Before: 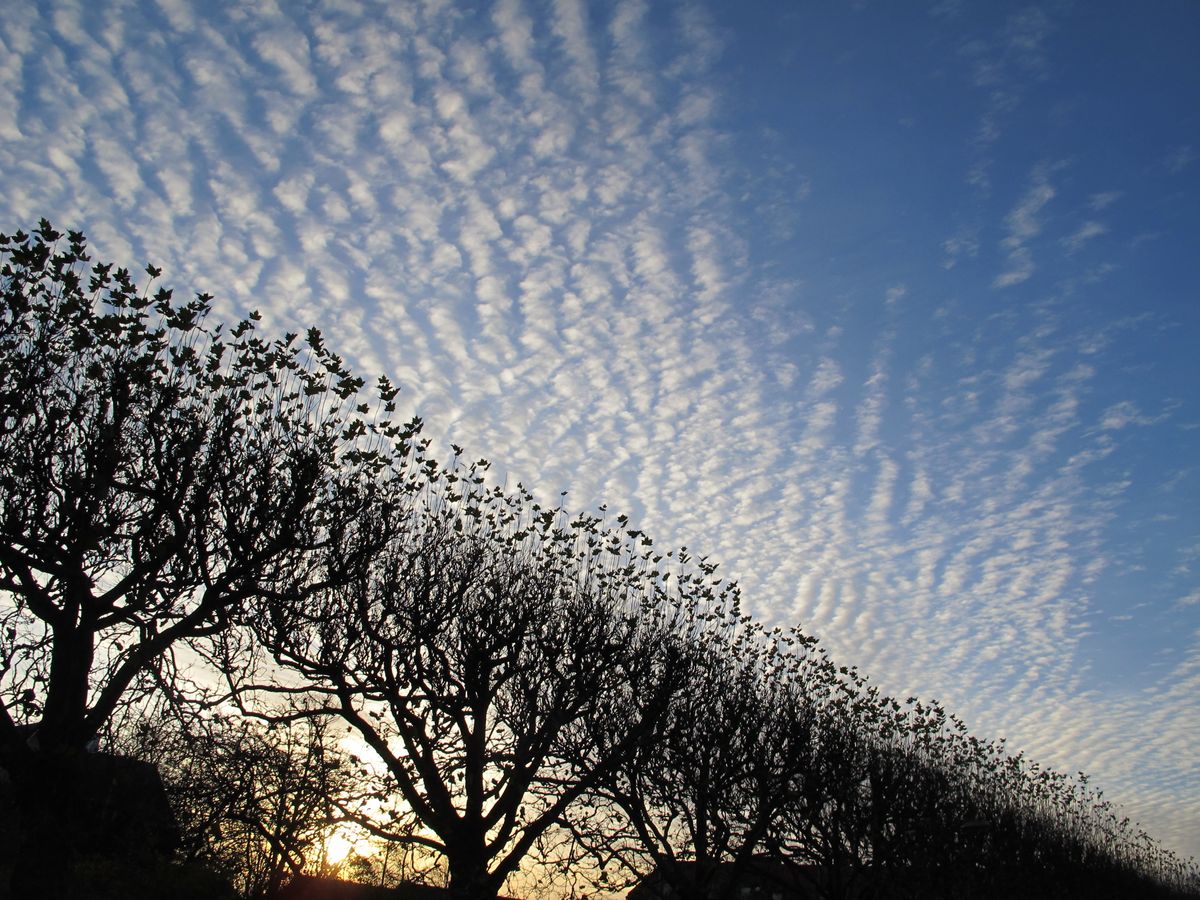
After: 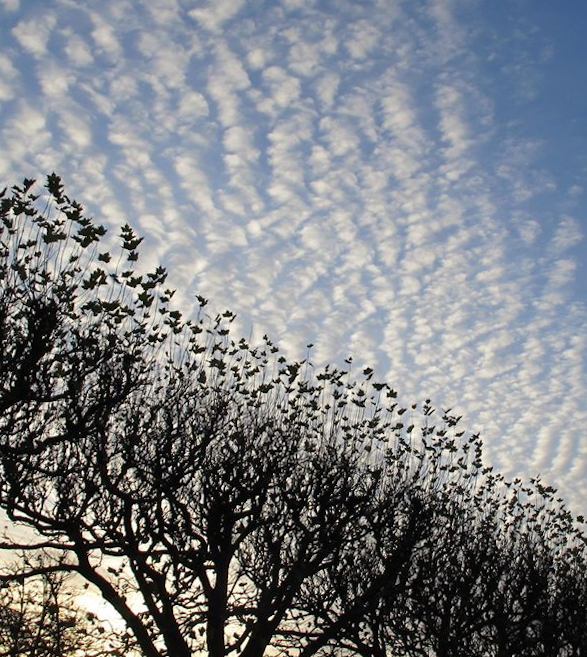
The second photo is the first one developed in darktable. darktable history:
crop and rotate: angle 0.02°, left 24.353%, top 13.219%, right 26.156%, bottom 8.224%
rotate and perspective: rotation 0.679°, lens shift (horizontal) 0.136, crop left 0.009, crop right 0.991, crop top 0.078, crop bottom 0.95
